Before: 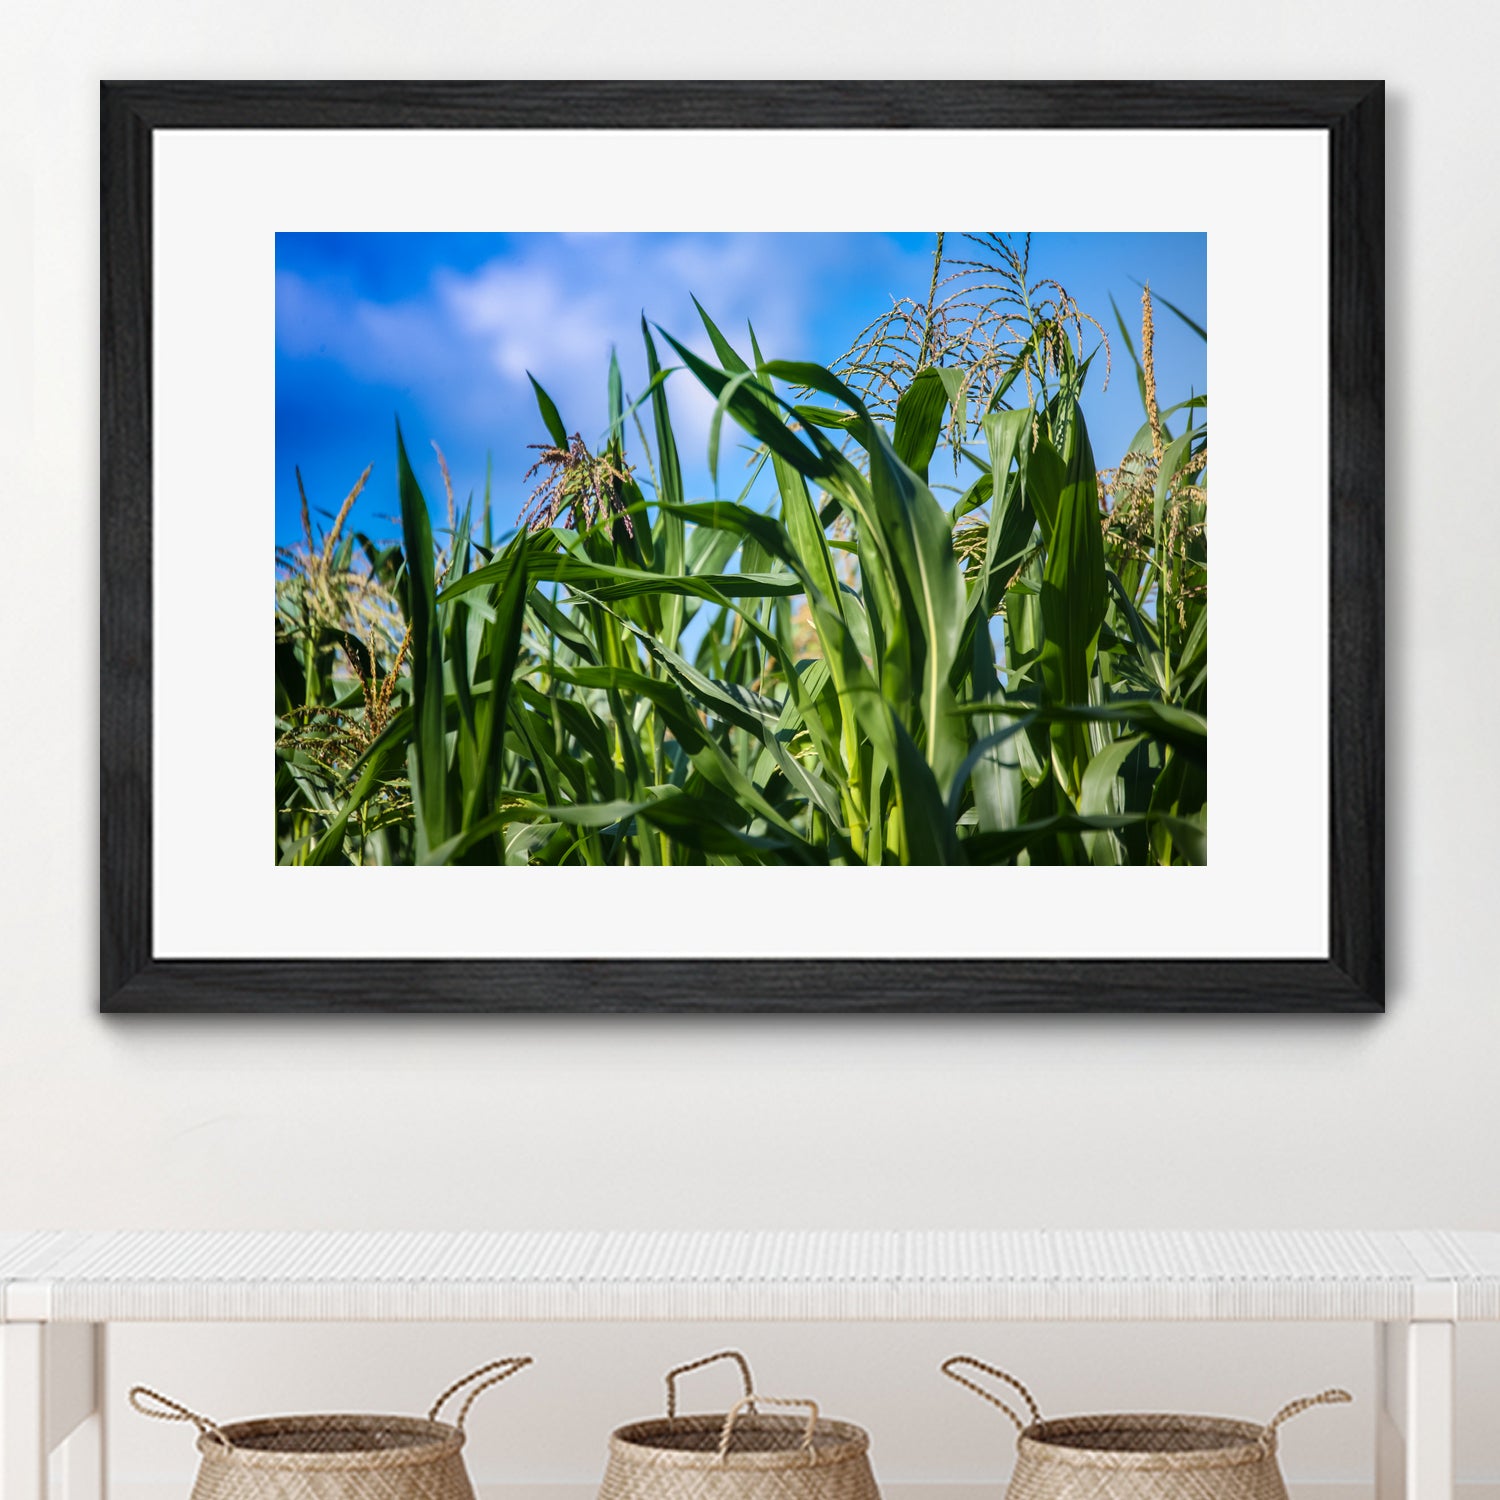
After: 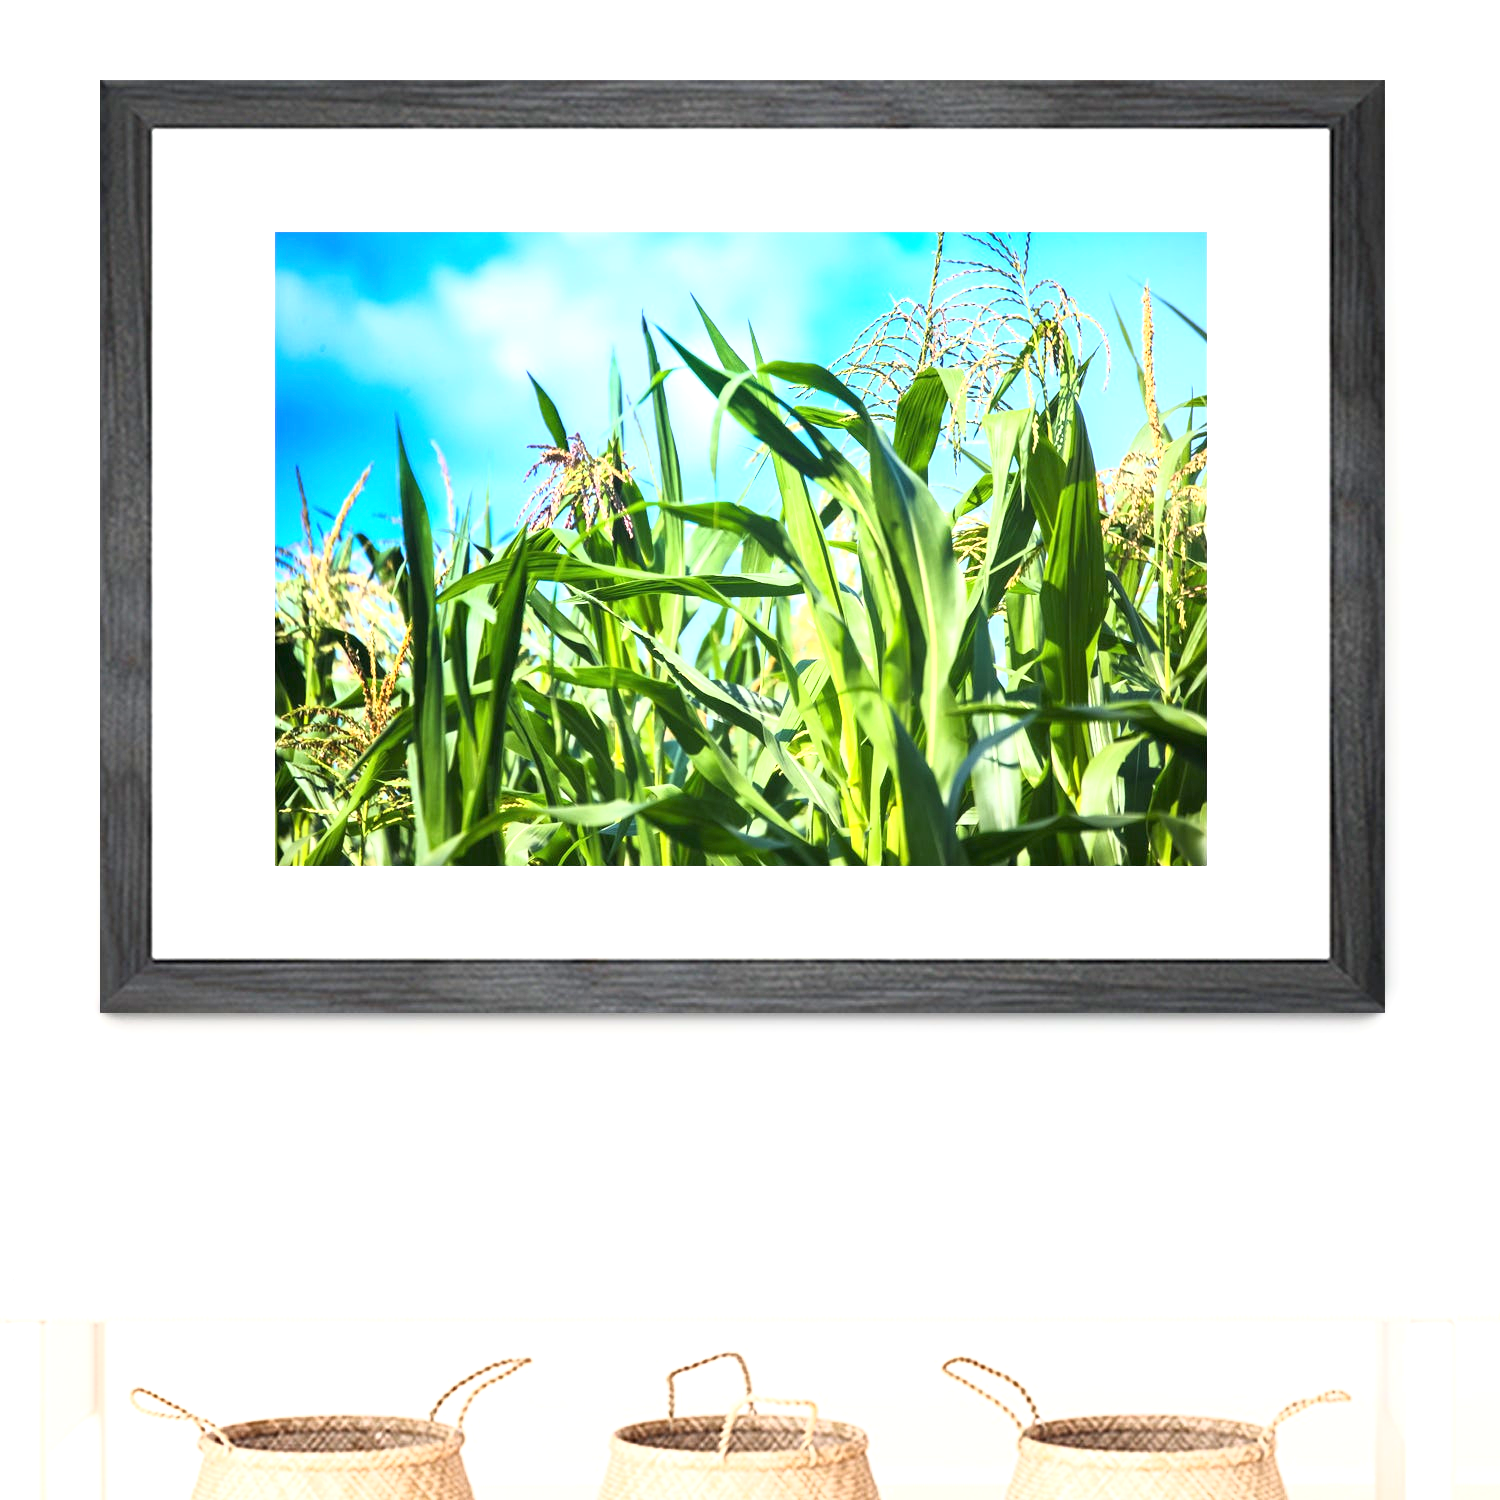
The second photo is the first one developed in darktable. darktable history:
base curve: curves: ch0 [(0, 0) (0.557, 0.834) (1, 1)]
exposure: black level correction 0, exposure 1.2 EV, compensate exposure bias true, compensate highlight preservation false
